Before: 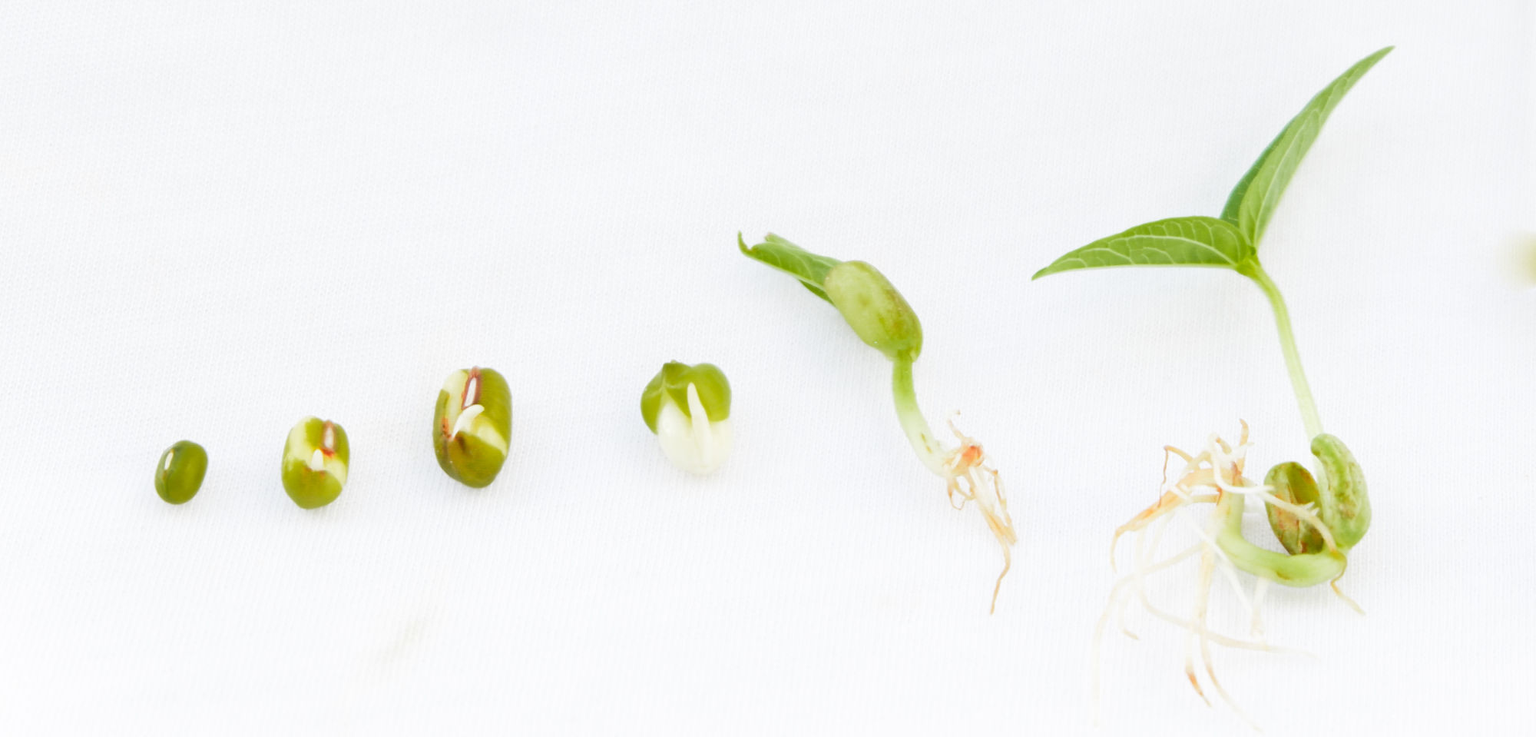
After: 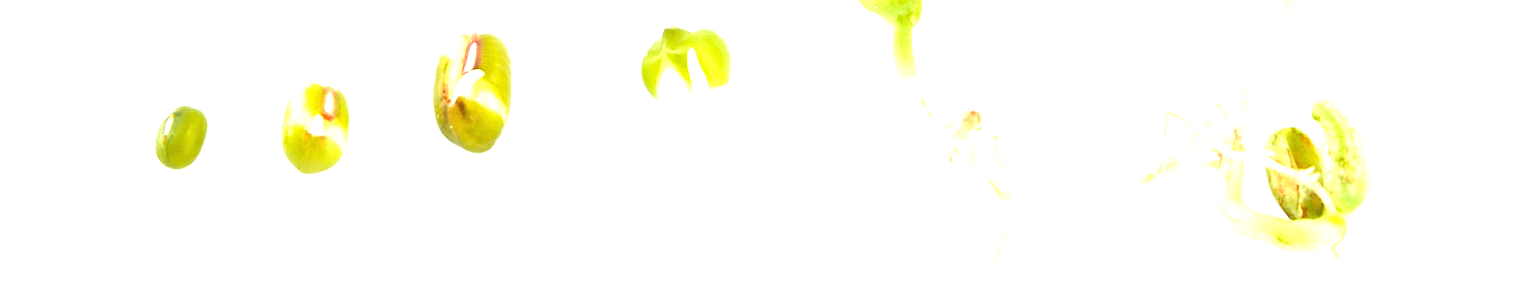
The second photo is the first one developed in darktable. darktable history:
crop: top 45.551%, bottom 12.262%
sharpen: on, module defaults
exposure: black level correction 0, exposure 1.1 EV, compensate highlight preservation false
